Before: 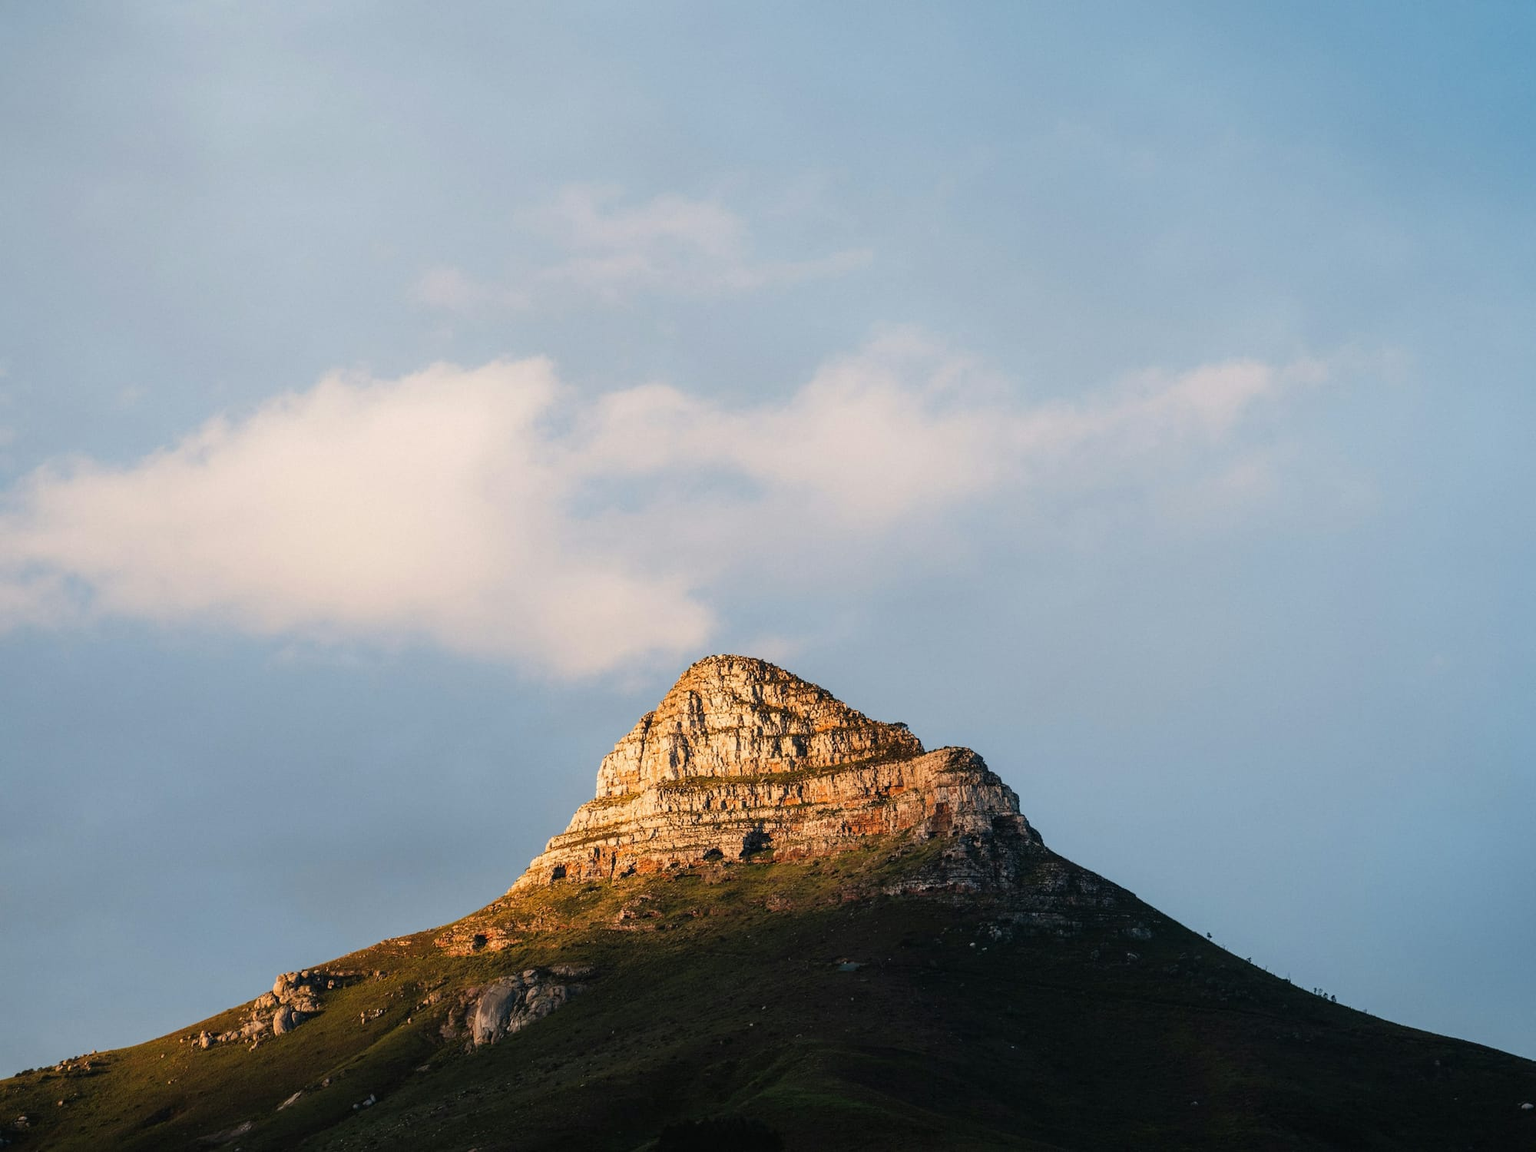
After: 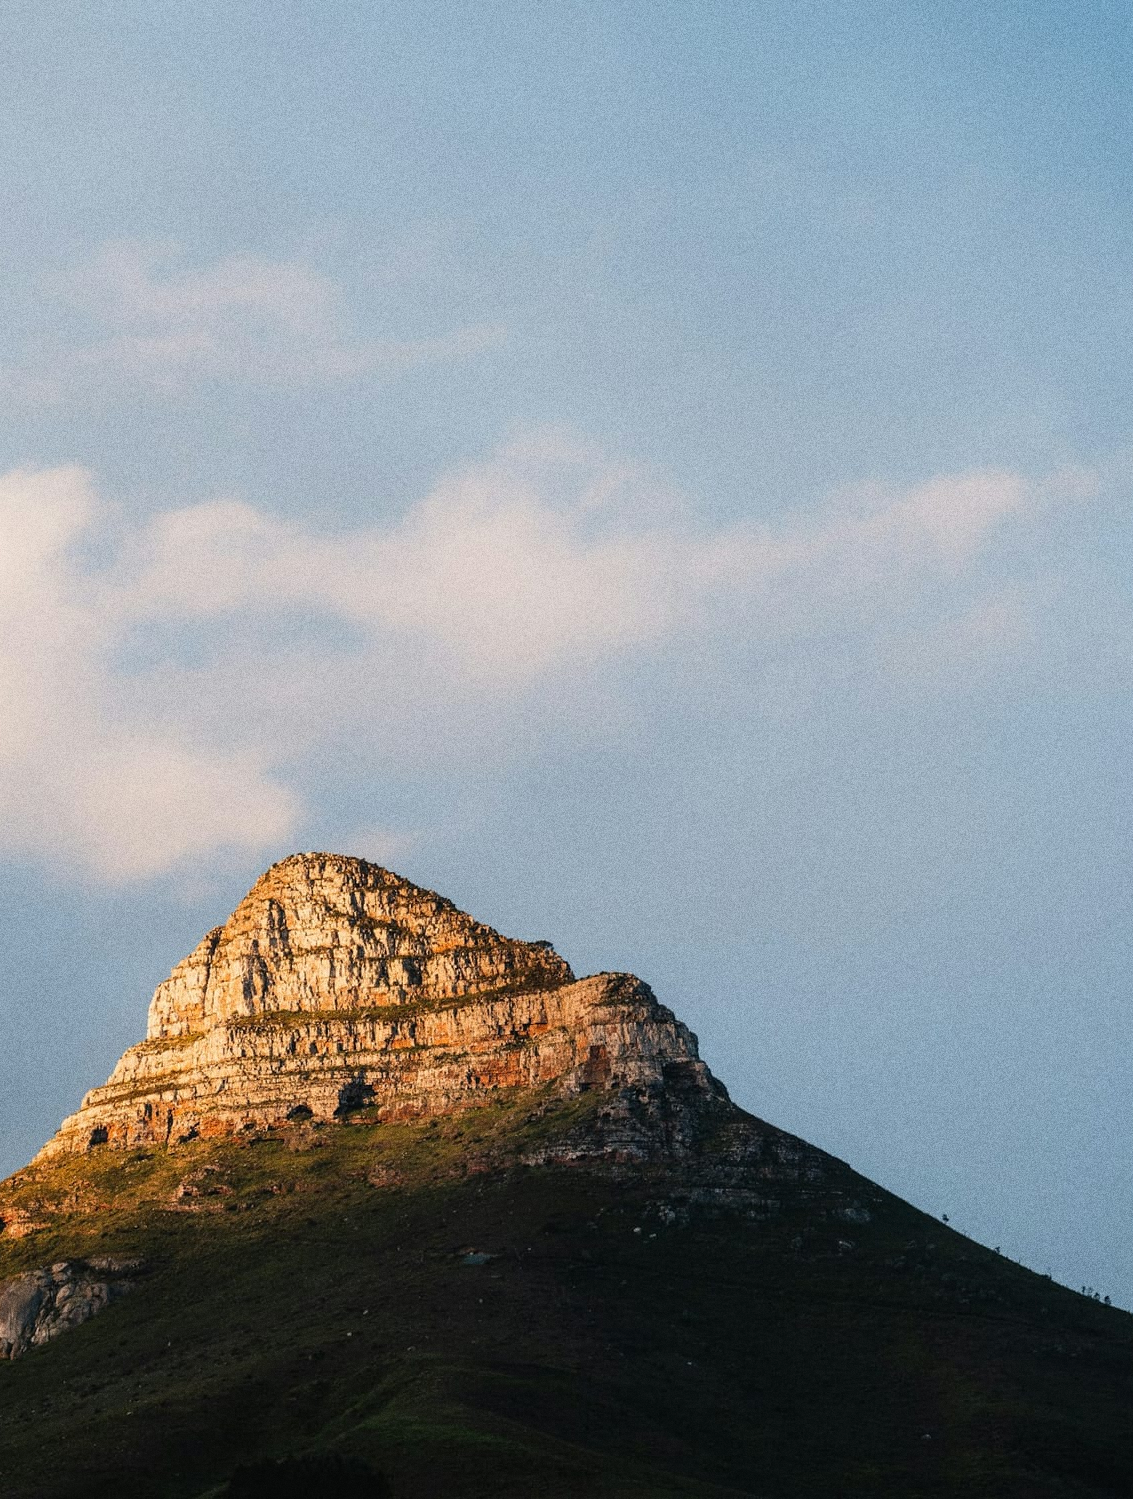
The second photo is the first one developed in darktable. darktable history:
crop: left 31.458%, top 0%, right 11.876%
grain: coarseness 0.09 ISO, strength 40%
